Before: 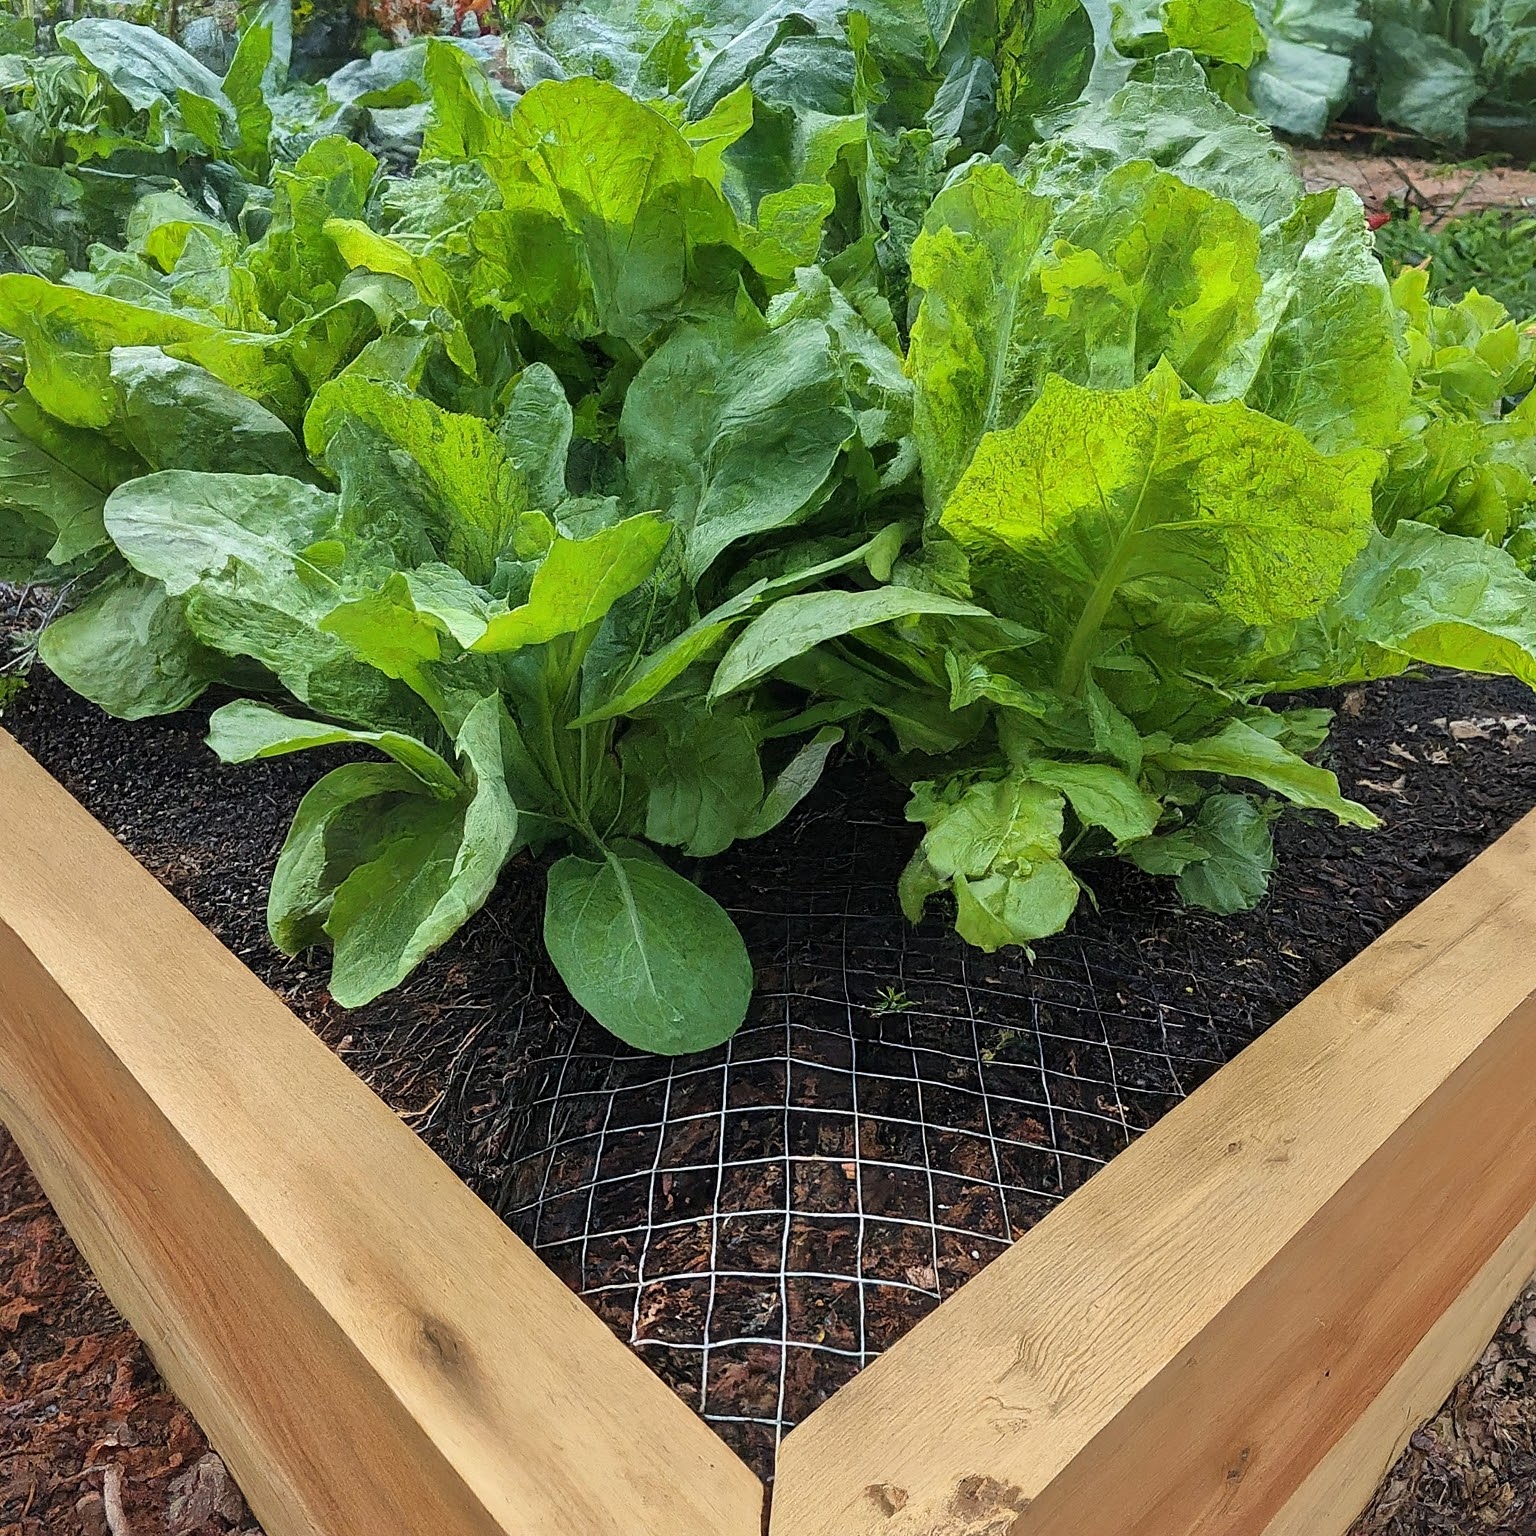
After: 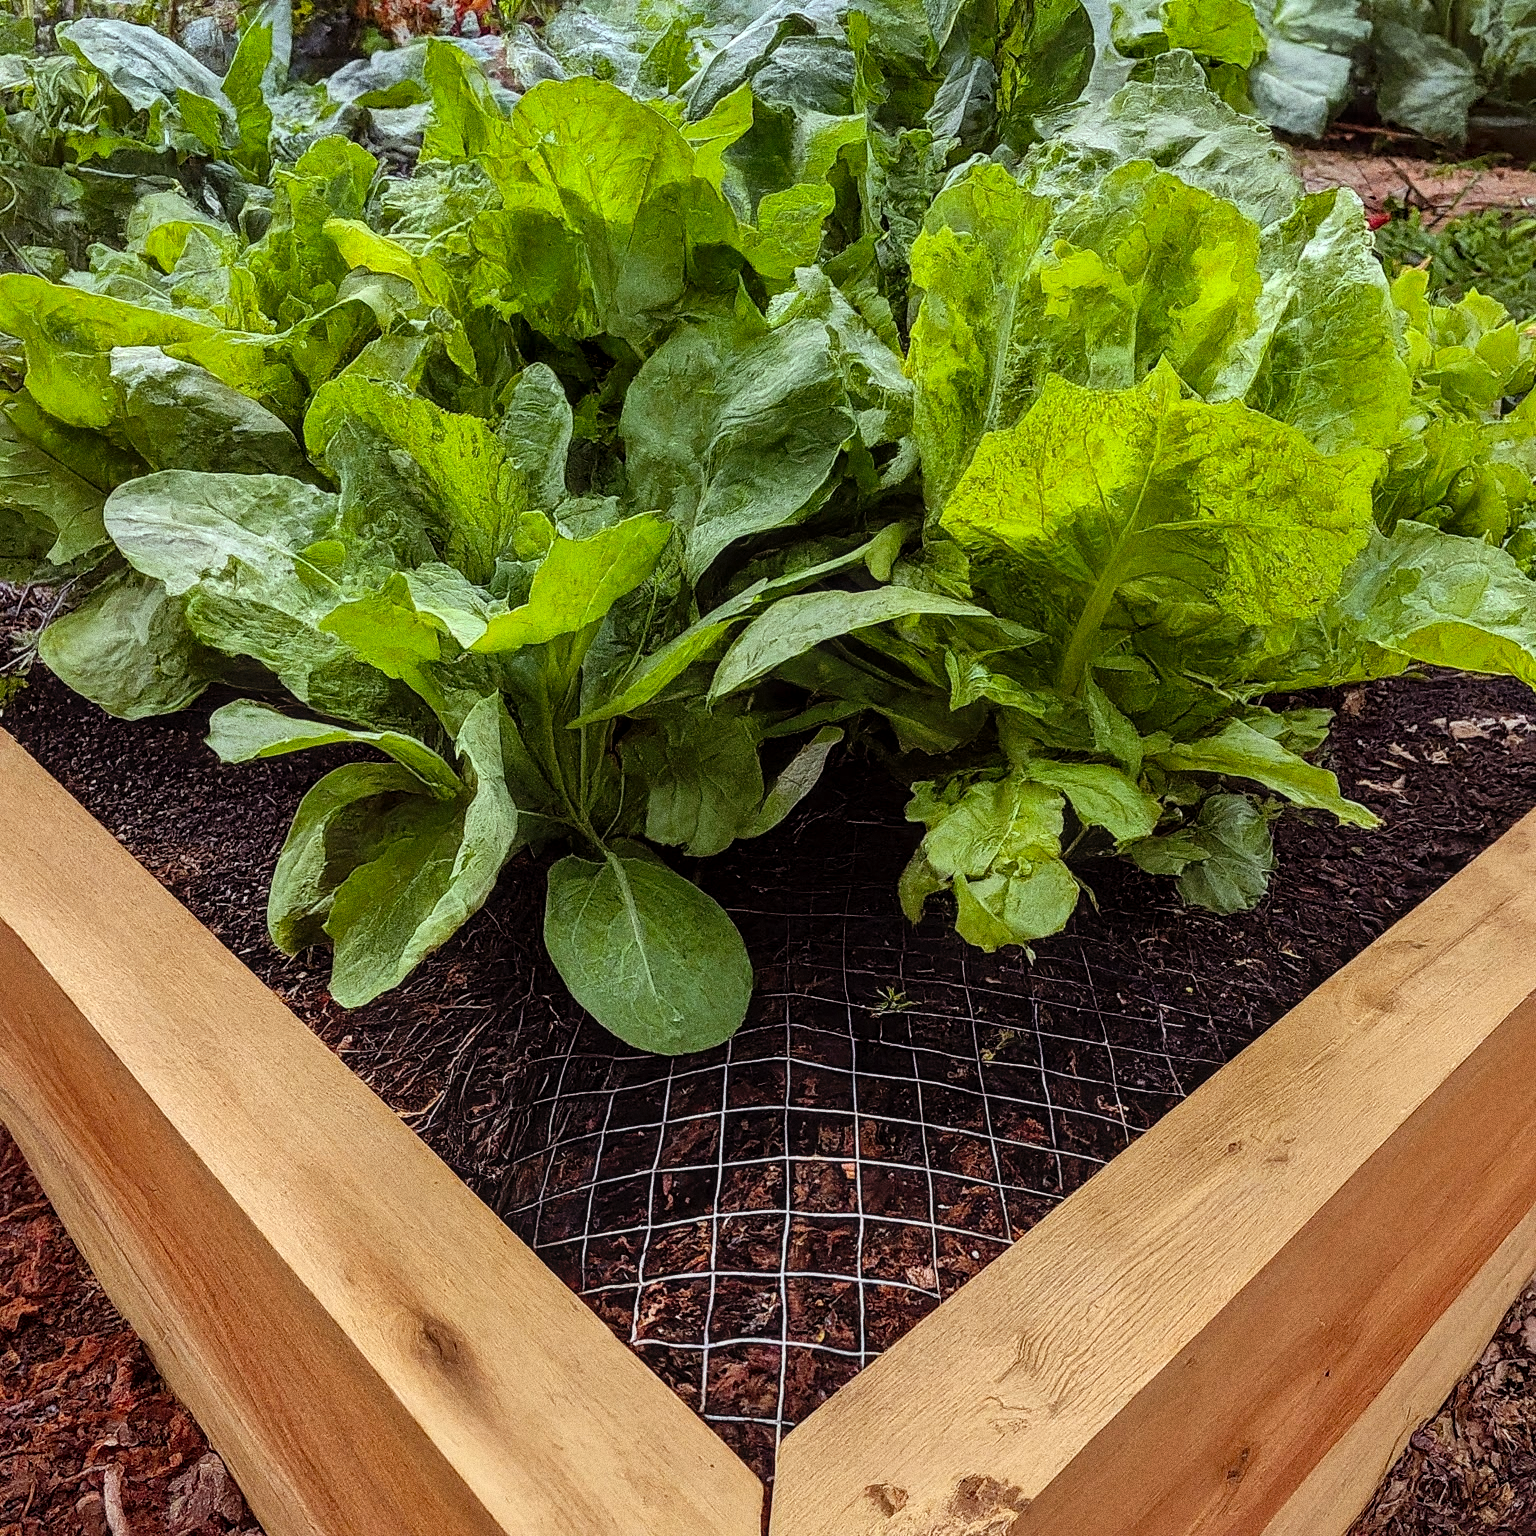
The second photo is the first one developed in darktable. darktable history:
tone curve: curves: ch0 [(0, 0) (0.003, 0.001) (0.011, 0.004) (0.025, 0.011) (0.044, 0.021) (0.069, 0.028) (0.1, 0.036) (0.136, 0.051) (0.177, 0.085) (0.224, 0.127) (0.277, 0.193) (0.335, 0.266) (0.399, 0.338) (0.468, 0.419) (0.543, 0.504) (0.623, 0.593) (0.709, 0.689) (0.801, 0.784) (0.898, 0.888) (1, 1)], preserve colors none
local contrast: on, module defaults
grain: coarseness 0.09 ISO, strength 40%
rgb levels: mode RGB, independent channels, levels [[0, 0.474, 1], [0, 0.5, 1], [0, 0.5, 1]]
